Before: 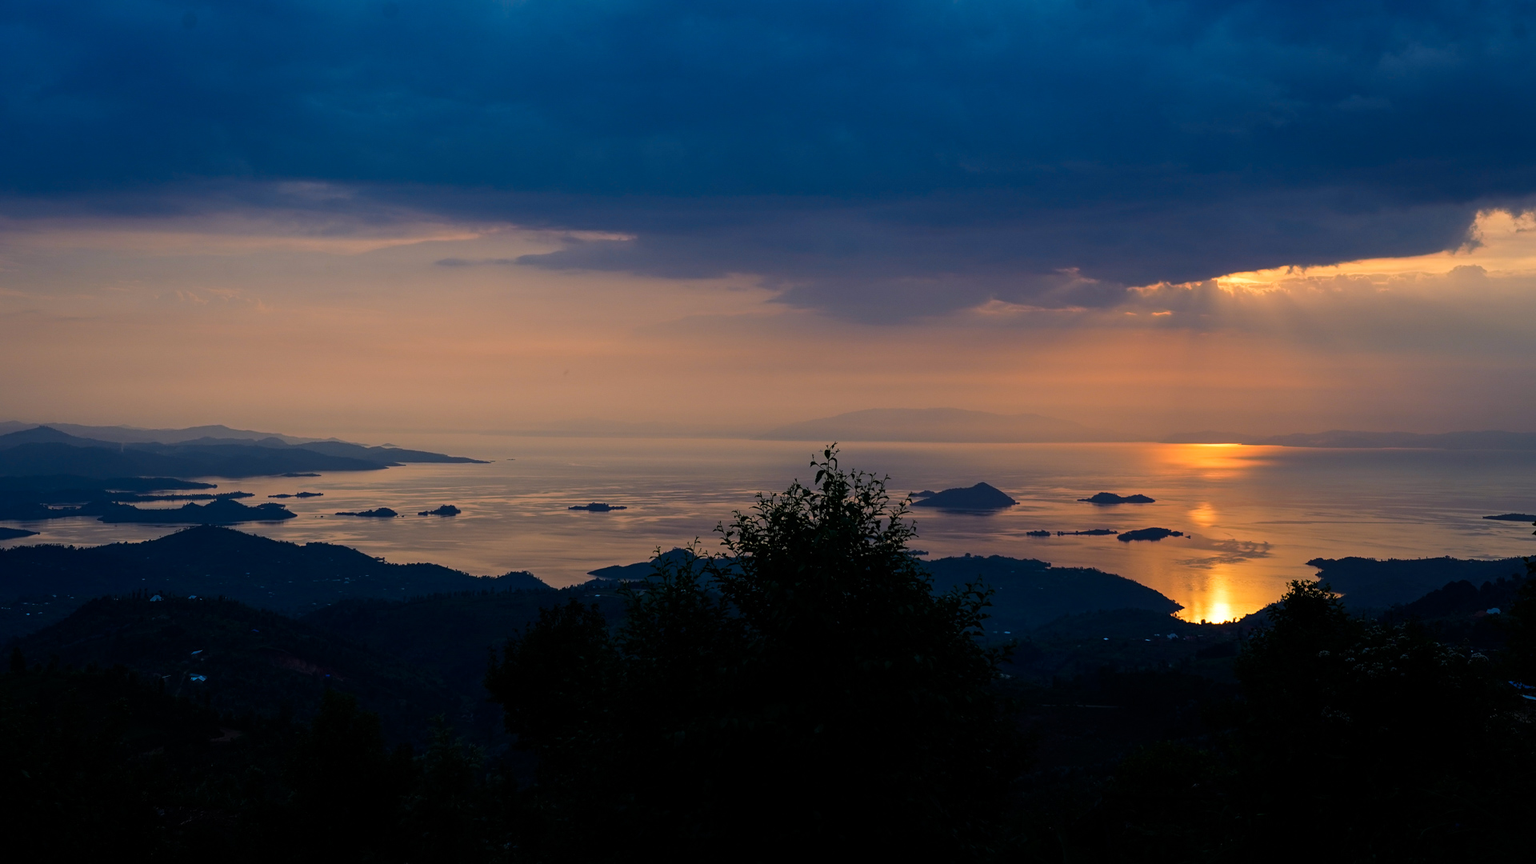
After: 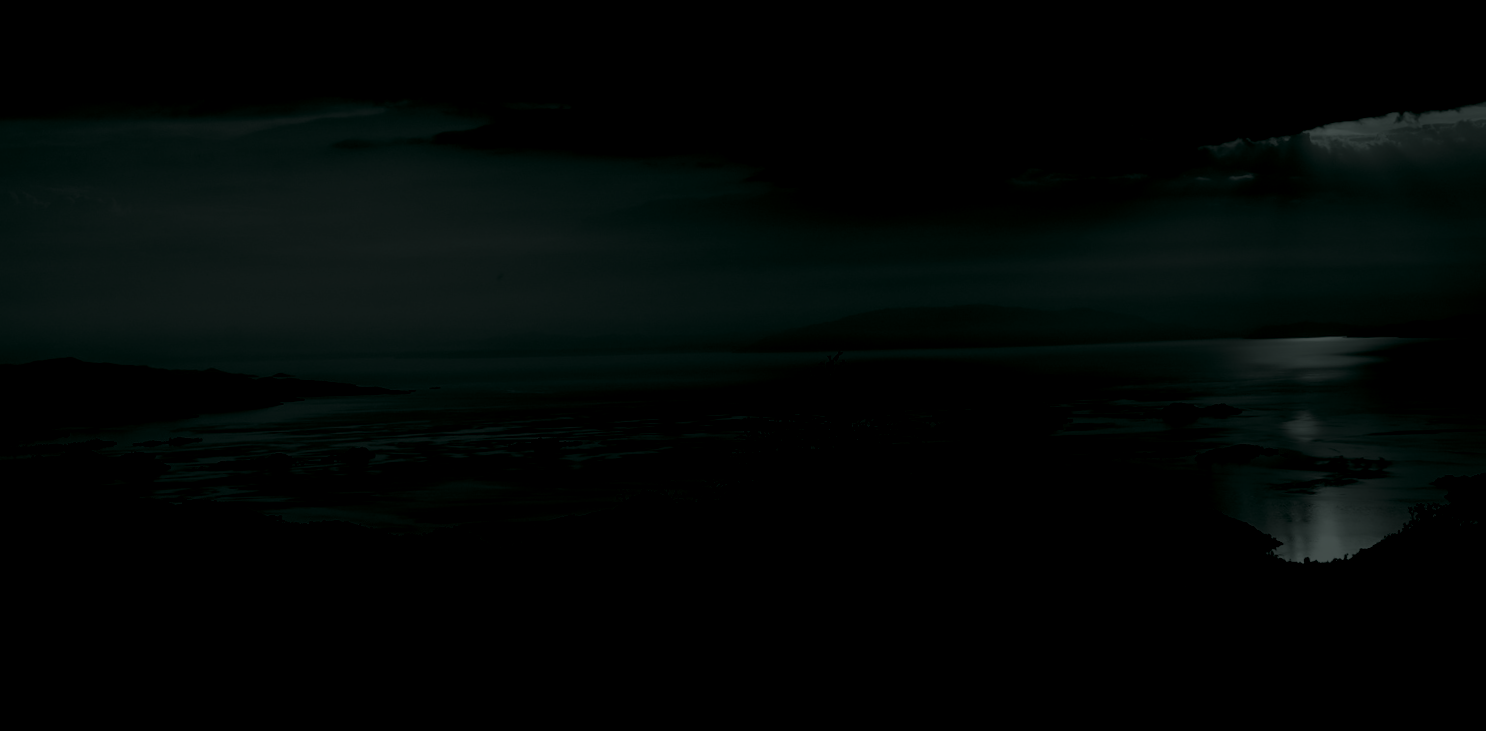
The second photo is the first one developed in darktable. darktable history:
tone curve: curves: ch0 [(0, 0.036) (0.119, 0.115) (0.466, 0.498) (0.715, 0.767) (0.817, 0.865) (1, 0.998)]; ch1 [(0, 0) (0.377, 0.424) (0.442, 0.491) (0.487, 0.502) (0.514, 0.512) (0.536, 0.577) (0.66, 0.724) (1, 1)]; ch2 [(0, 0) (0.38, 0.405) (0.463, 0.443) (0.492, 0.486) (0.526, 0.541) (0.578, 0.598) (1, 1)], color space Lab, independent channels, preserve colors none
exposure: black level correction 0.01, exposure 0.014 EV, compensate highlight preservation false
contrast brightness saturation: brightness -0.09
levels: levels [0, 0.618, 1]
colorize: hue 90°, saturation 19%, lightness 1.59%, version 1
crop: left 9.712%, top 16.928%, right 10.845%, bottom 12.332%
local contrast: highlights 68%, shadows 68%, detail 82%, midtone range 0.325
rotate and perspective: rotation -2°, crop left 0.022, crop right 0.978, crop top 0.049, crop bottom 0.951
